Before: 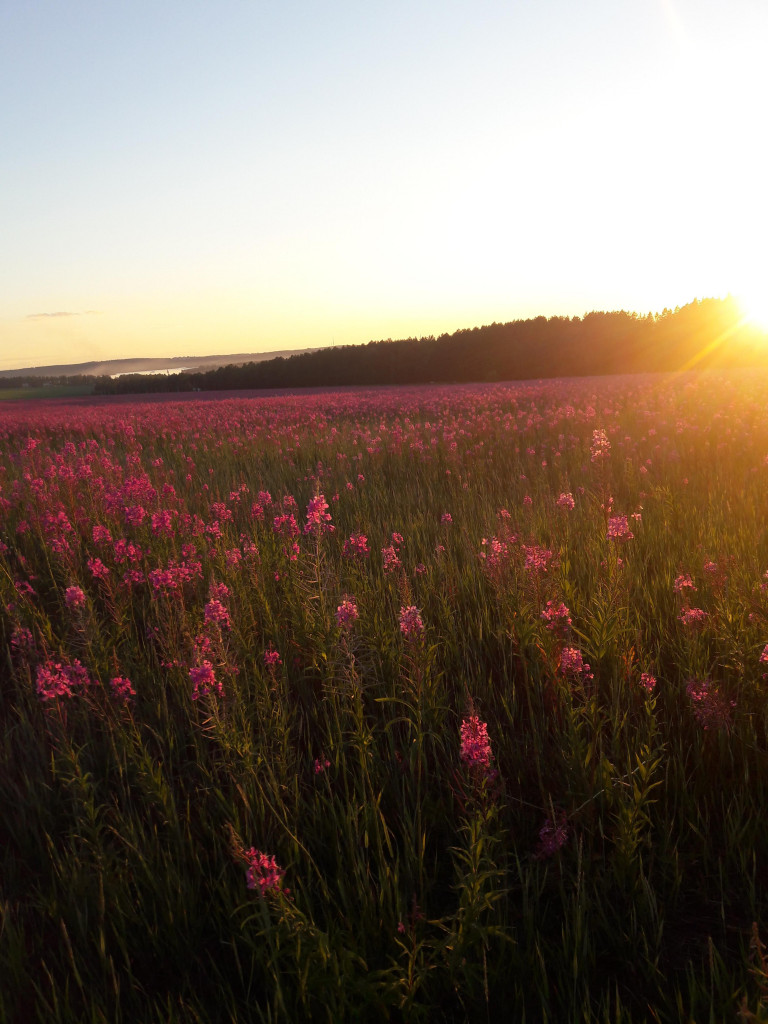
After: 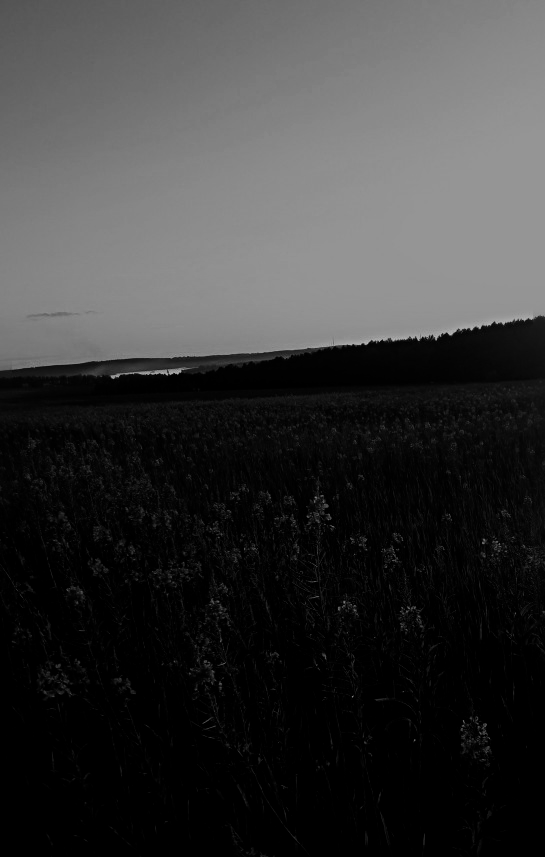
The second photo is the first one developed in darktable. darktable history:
crop: right 28.918%, bottom 16.293%
contrast brightness saturation: contrast 0.02, brightness -0.997, saturation -0.997
color zones: curves: ch0 [(0, 0.554) (0.146, 0.662) (0.293, 0.86) (0.503, 0.774) (0.637, 0.106) (0.74, 0.072) (0.866, 0.488) (0.998, 0.569)]; ch1 [(0, 0) (0.143, 0) (0.286, 0) (0.429, 0) (0.571, 0) (0.714, 0) (0.857, 0)]
filmic rgb: black relative exposure -7.65 EV, white relative exposure 4.56 EV, threshold 5.98 EV, hardness 3.61, enable highlight reconstruction true
sharpen: radius 4.87
